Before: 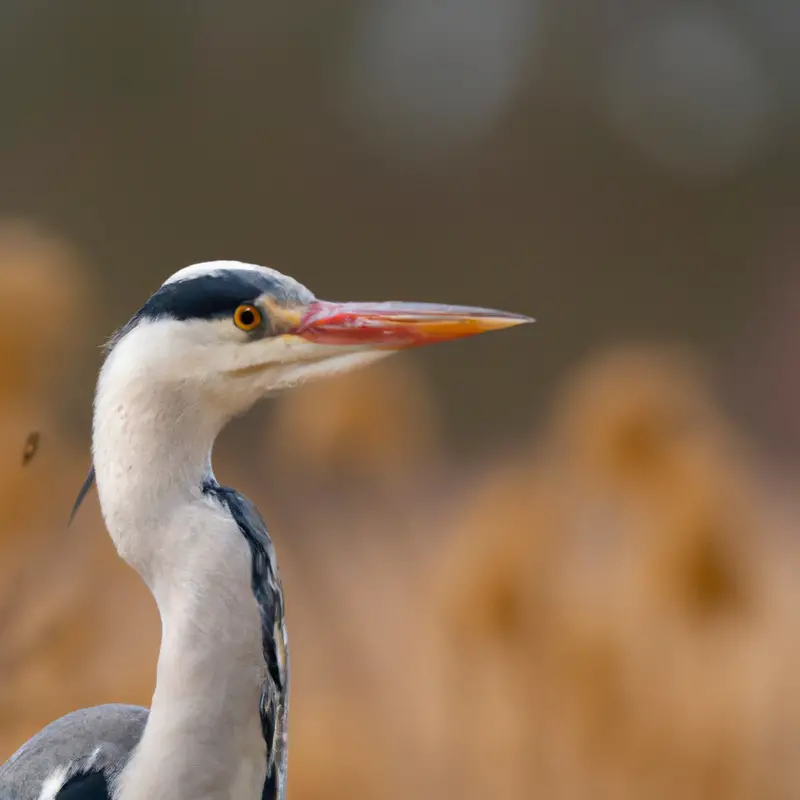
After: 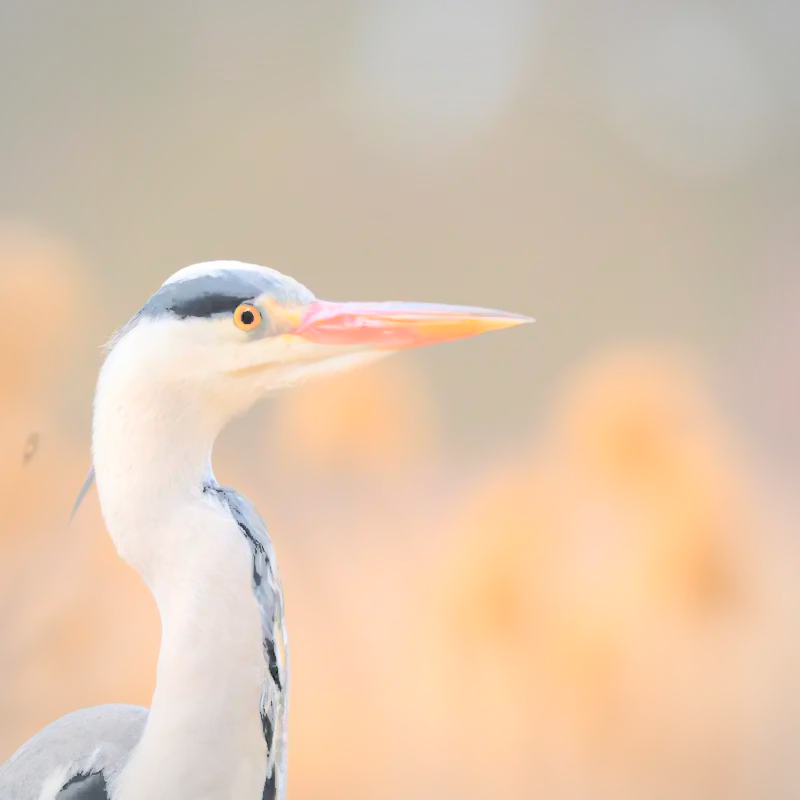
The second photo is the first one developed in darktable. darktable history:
tone equalizer: on, module defaults
tone curve: curves: ch0 [(0, 0) (0.003, 0.003) (0.011, 0.01) (0.025, 0.023) (0.044, 0.042) (0.069, 0.065) (0.1, 0.094) (0.136, 0.128) (0.177, 0.167) (0.224, 0.211) (0.277, 0.261) (0.335, 0.316) (0.399, 0.376) (0.468, 0.441) (0.543, 0.685) (0.623, 0.741) (0.709, 0.8) (0.801, 0.863) (0.898, 0.929) (1, 1)], color space Lab, independent channels, preserve colors none
vignetting: fall-off start 74.31%, fall-off radius 66.22%, brightness -0.195
contrast brightness saturation: brightness 0.999
